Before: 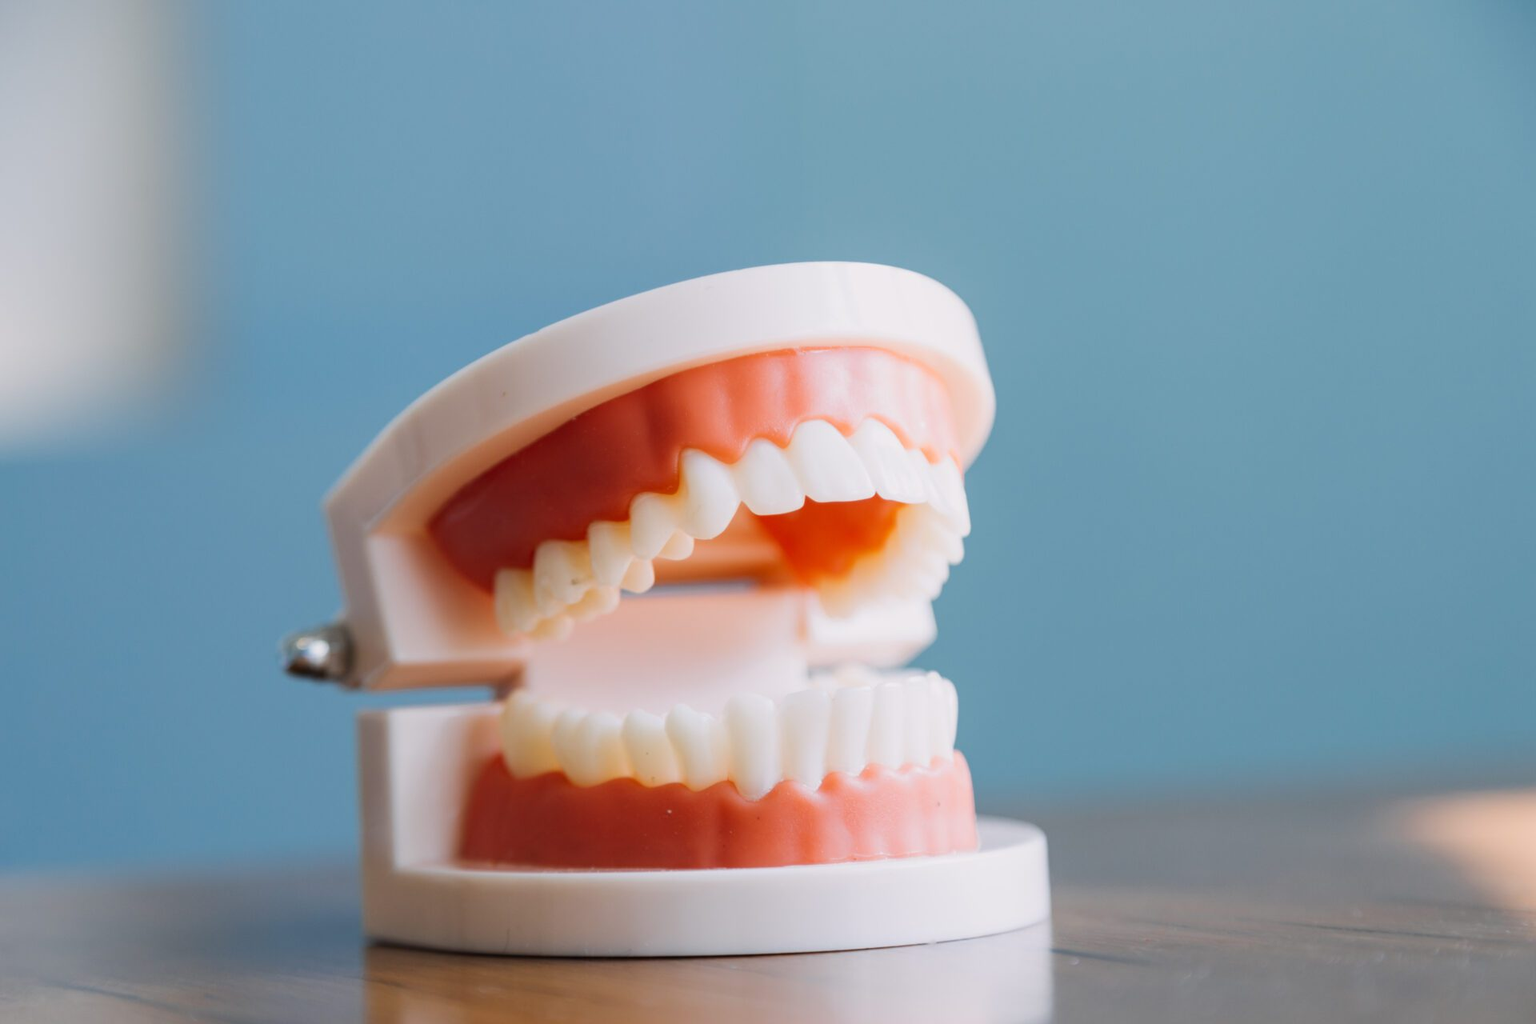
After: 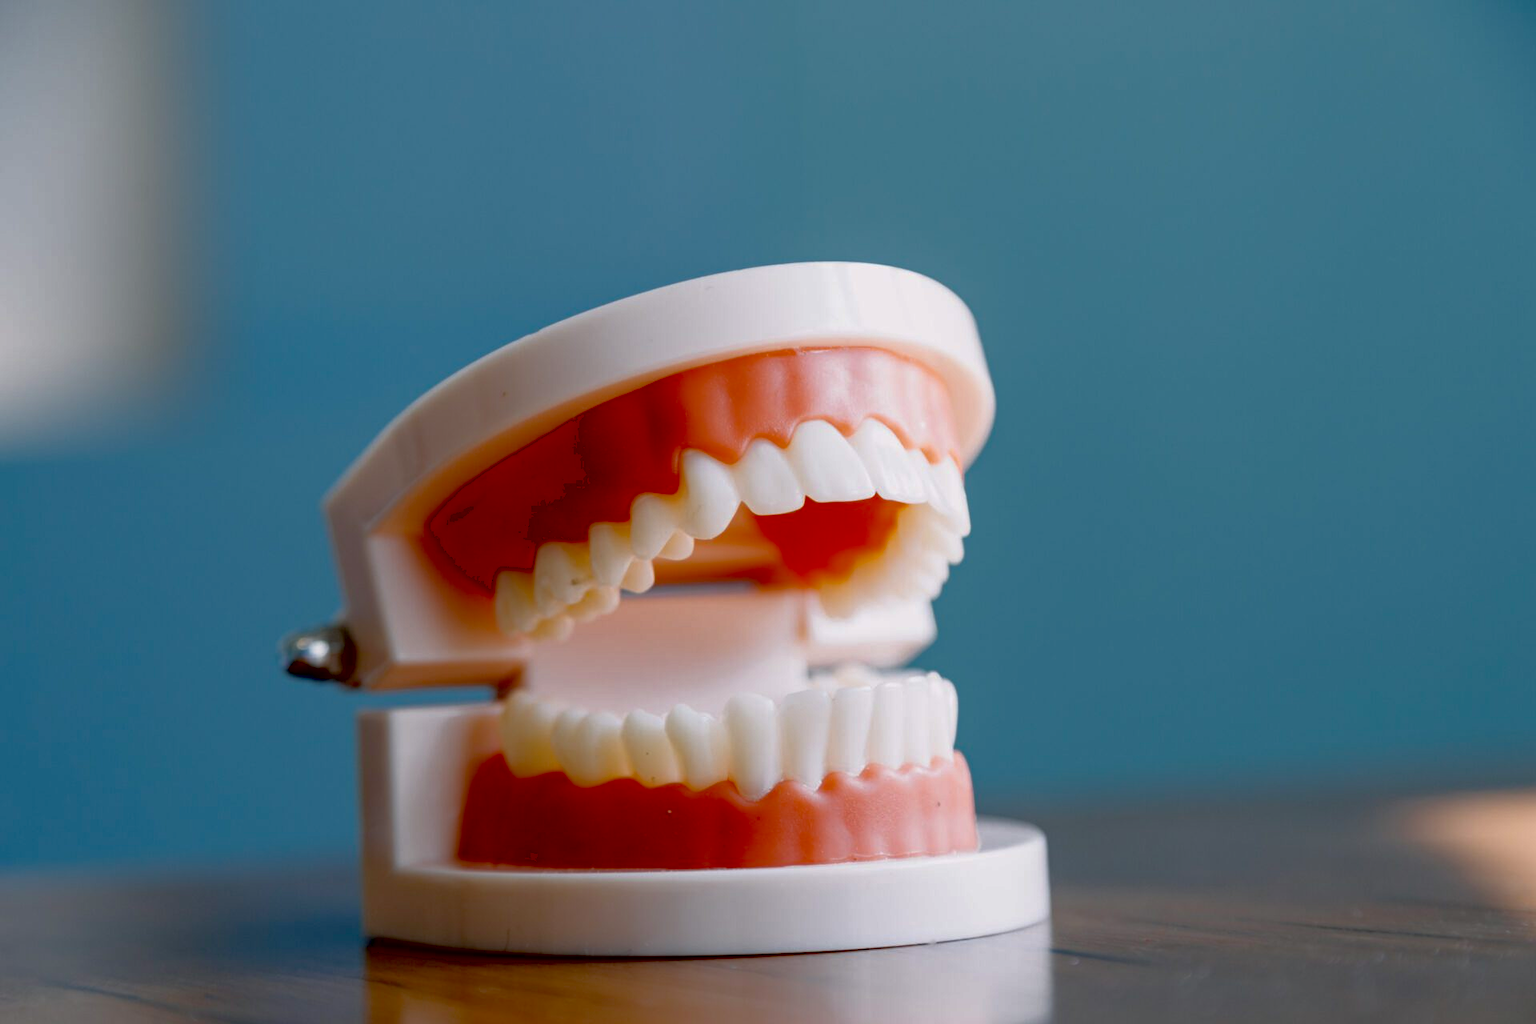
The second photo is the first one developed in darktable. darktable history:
haze removal: compatibility mode true, adaptive false
exposure: black level correction 0.047, exposure 0.013 EV, compensate highlight preservation false
rgb curve: curves: ch0 [(0, 0) (0.415, 0.237) (1, 1)]
contrast brightness saturation: contrast 0.03, brightness 0.06, saturation 0.13
